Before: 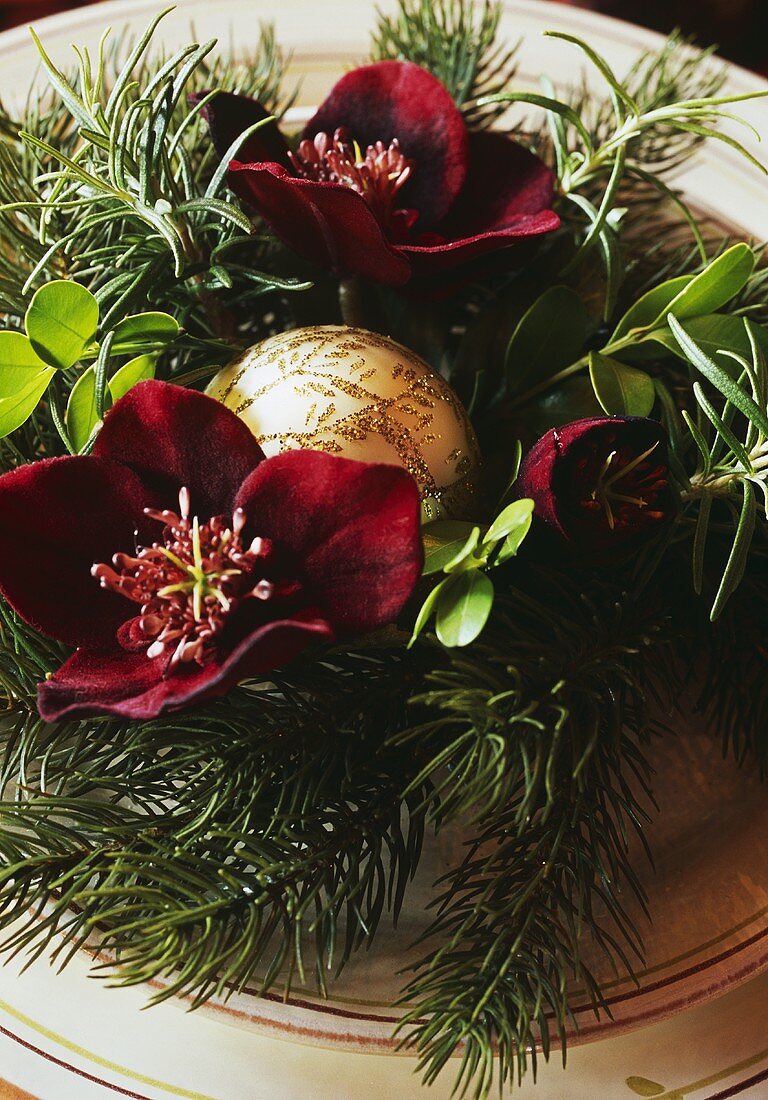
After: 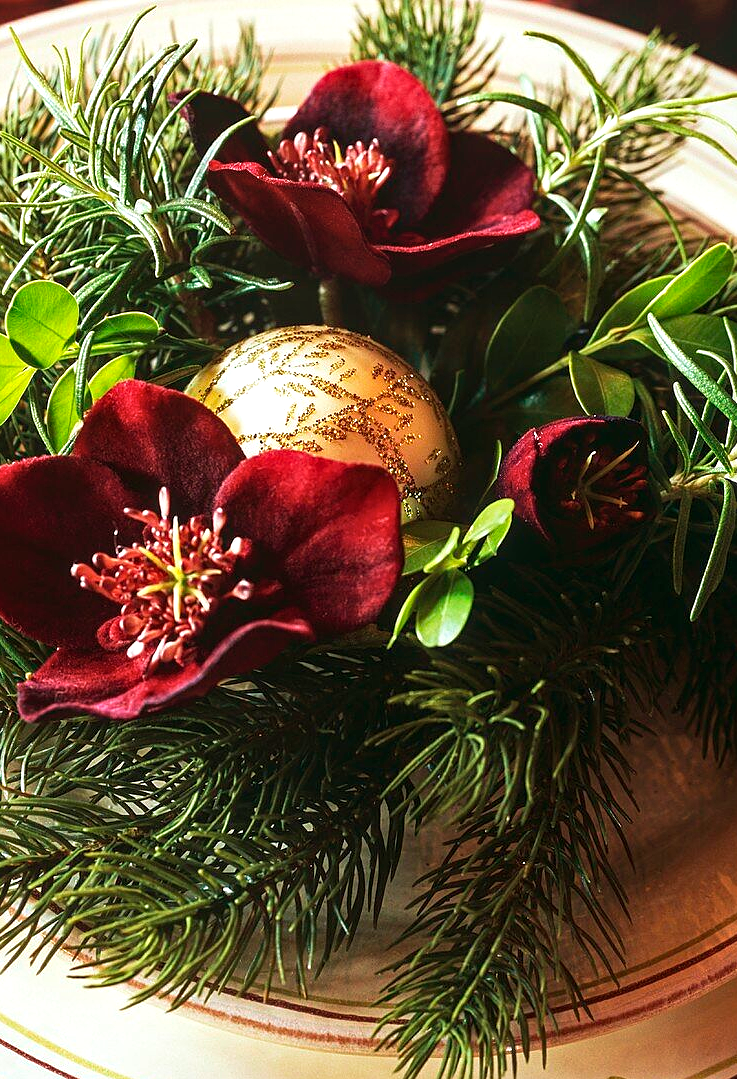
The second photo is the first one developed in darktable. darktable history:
exposure: exposure 0.497 EV, compensate highlight preservation false
crop and rotate: left 2.727%, right 1.295%, bottom 1.84%
local contrast: on, module defaults
sharpen: amount 0.21
velvia: on, module defaults
